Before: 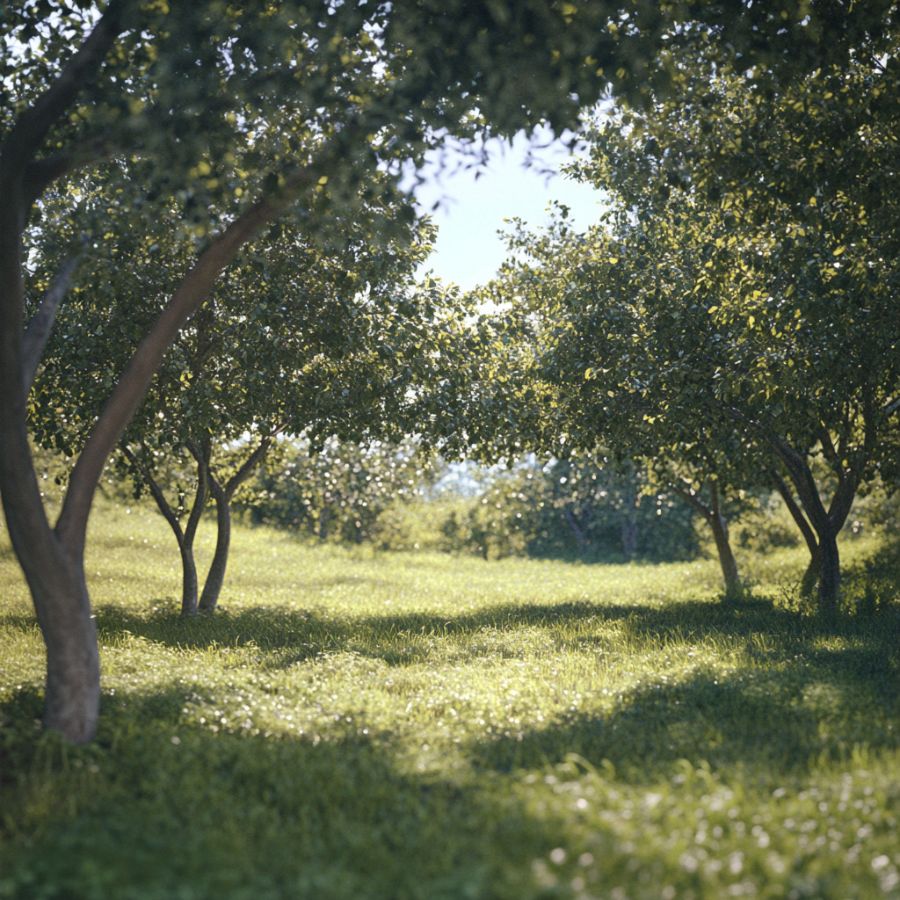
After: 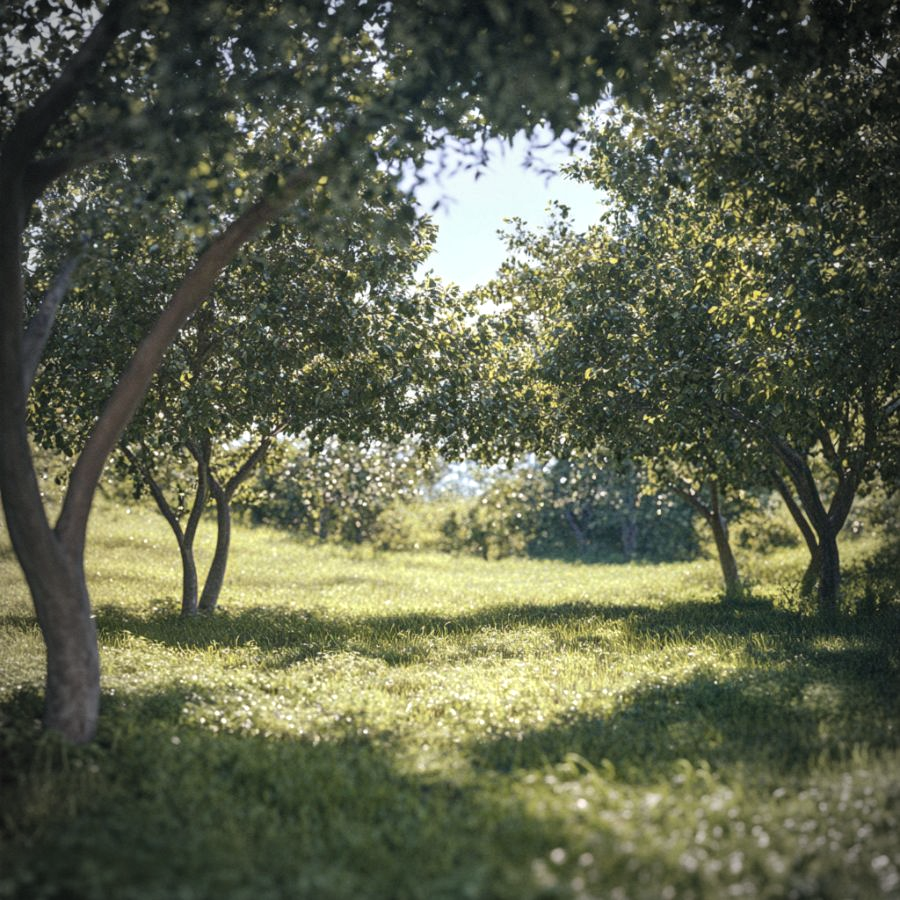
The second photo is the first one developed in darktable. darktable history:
local contrast: on, module defaults
vignetting: fall-off start 79.88%
